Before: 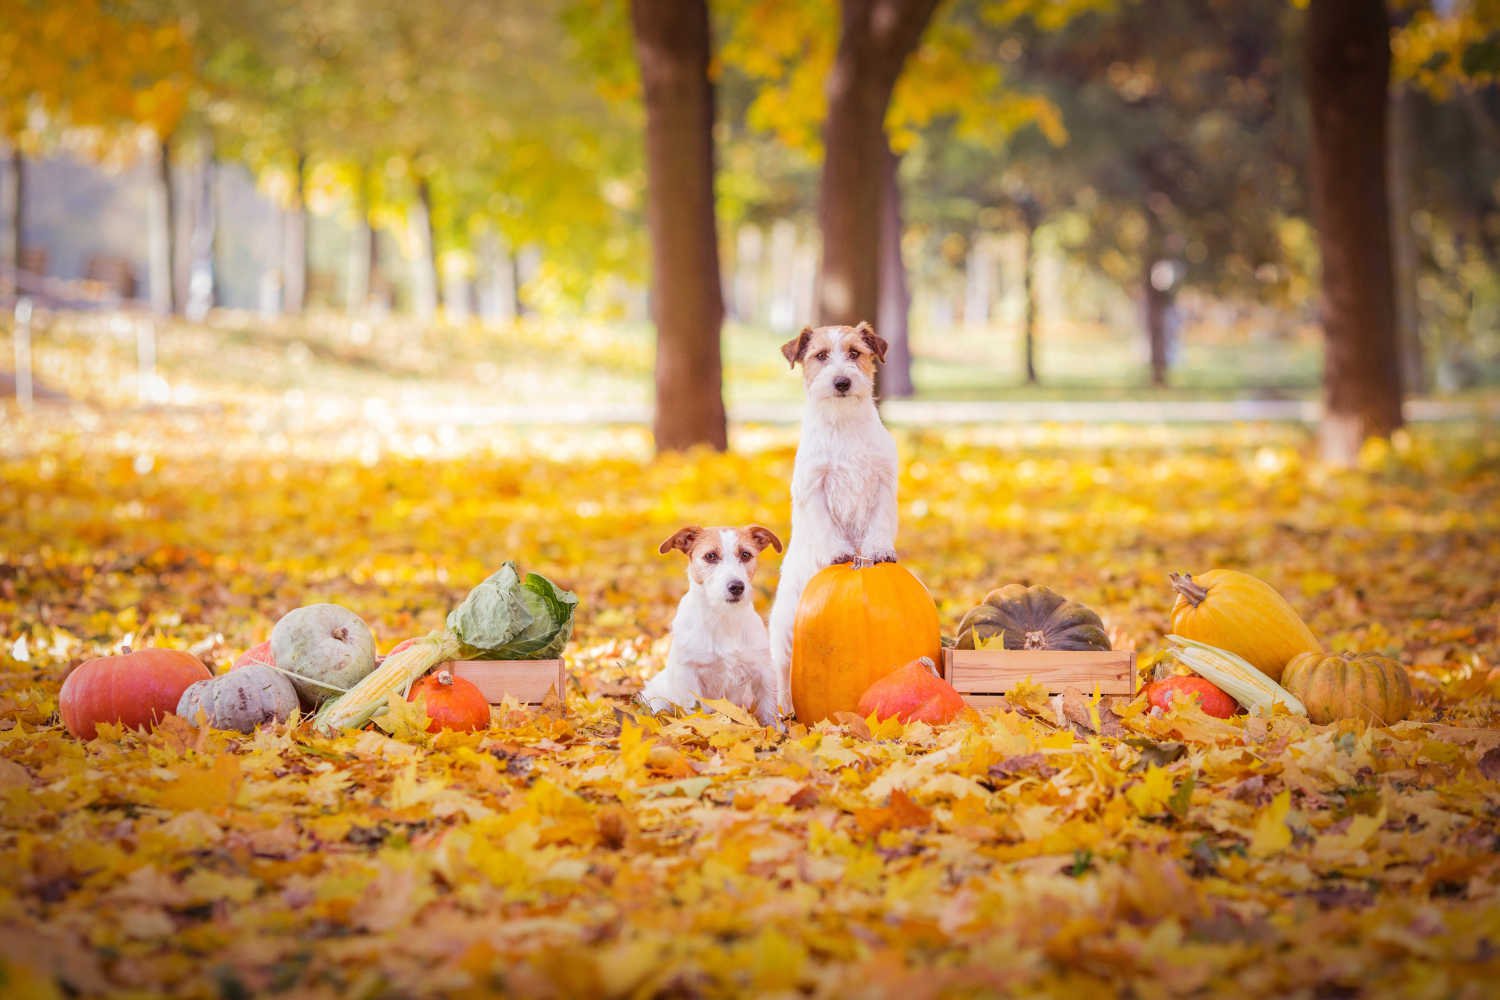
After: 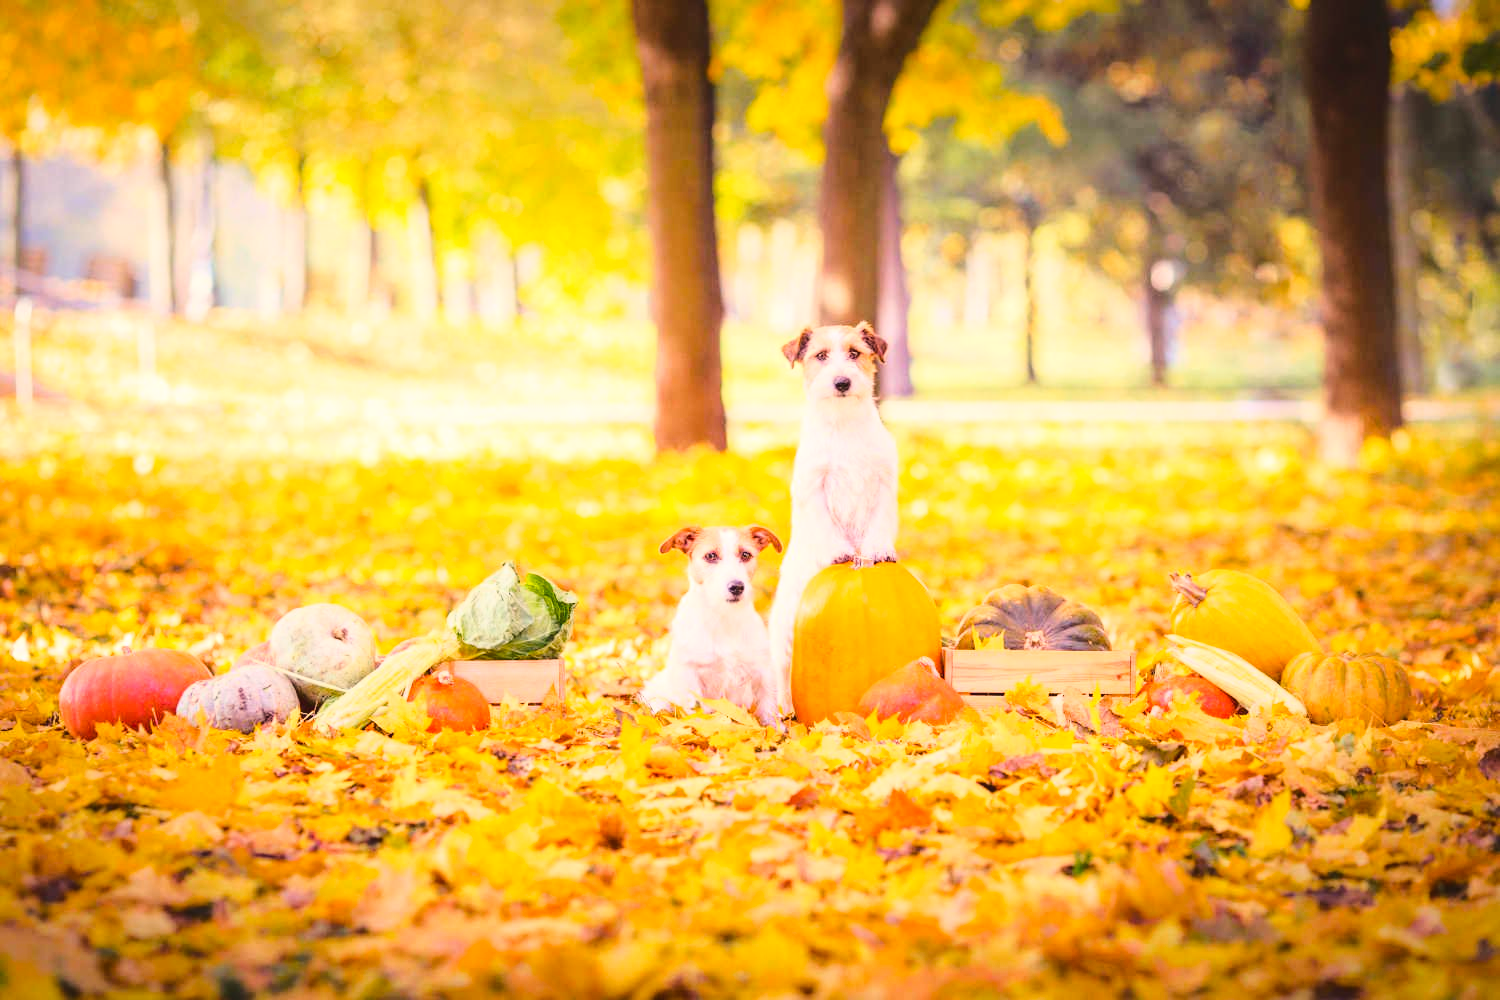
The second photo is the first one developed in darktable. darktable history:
rotate and perspective: crop left 0, crop top 0
base curve: curves: ch0 [(0, 0) (0.032, 0.037) (0.105, 0.228) (0.435, 0.76) (0.856, 0.983) (1, 1)]
color balance rgb: shadows lift › chroma 2%, shadows lift › hue 219.6°, power › hue 313.2°, highlights gain › chroma 3%, highlights gain › hue 75.6°, global offset › luminance 0.5%, perceptual saturation grading › global saturation 15.33%, perceptual saturation grading › highlights -19.33%, perceptual saturation grading › shadows 20%, global vibrance 20%
